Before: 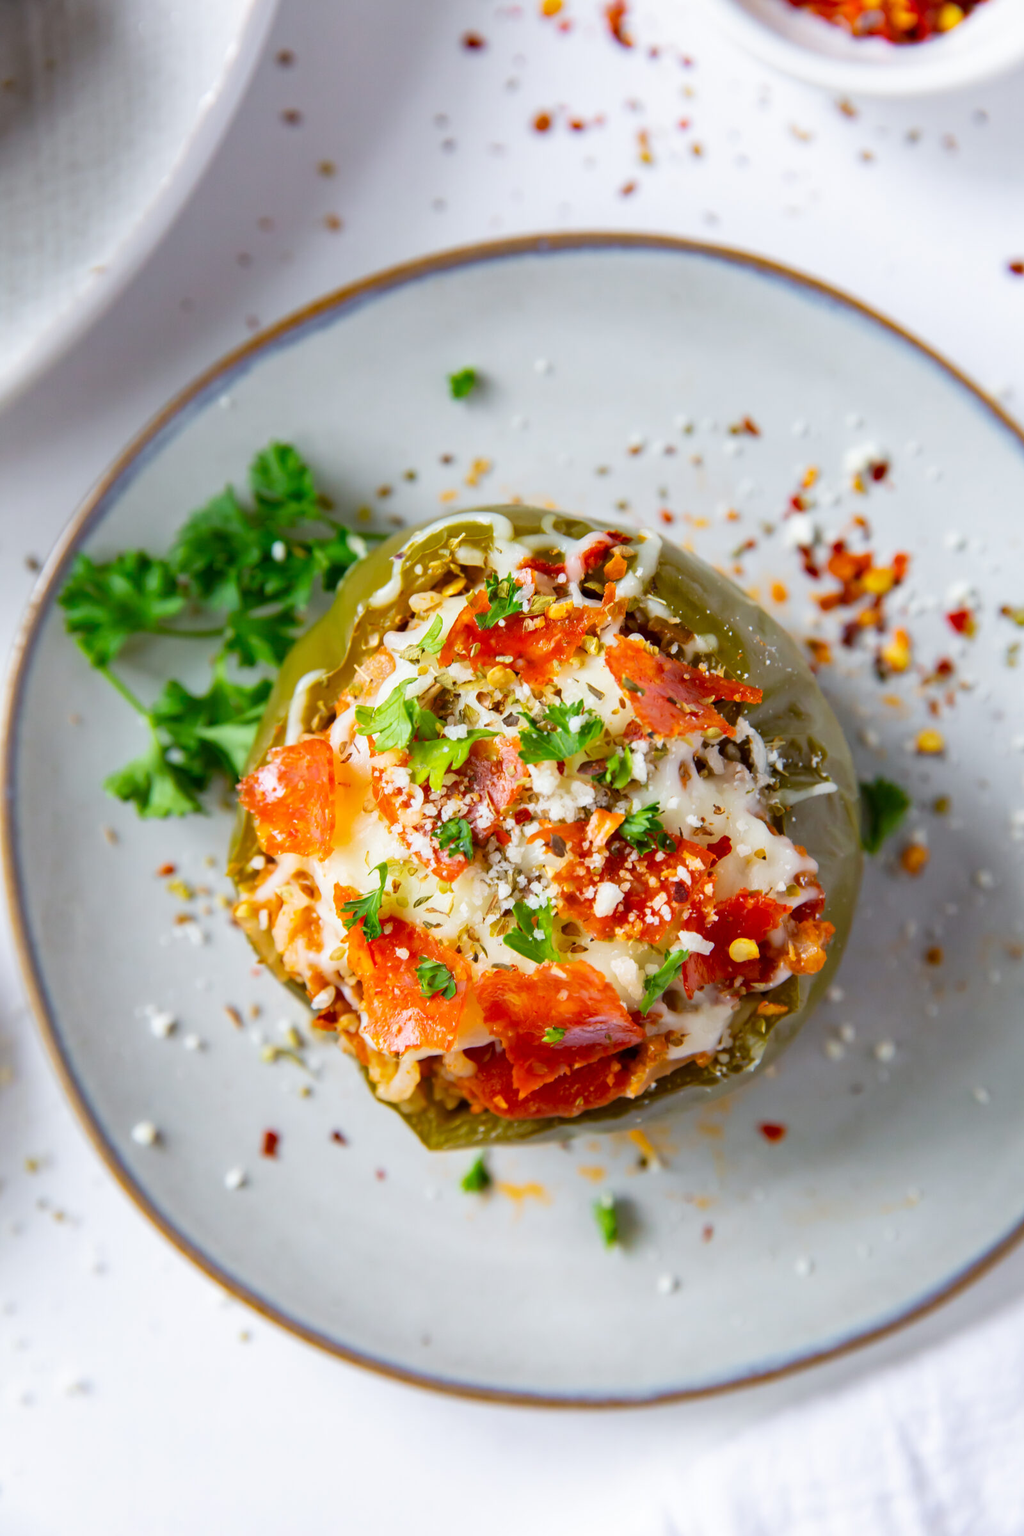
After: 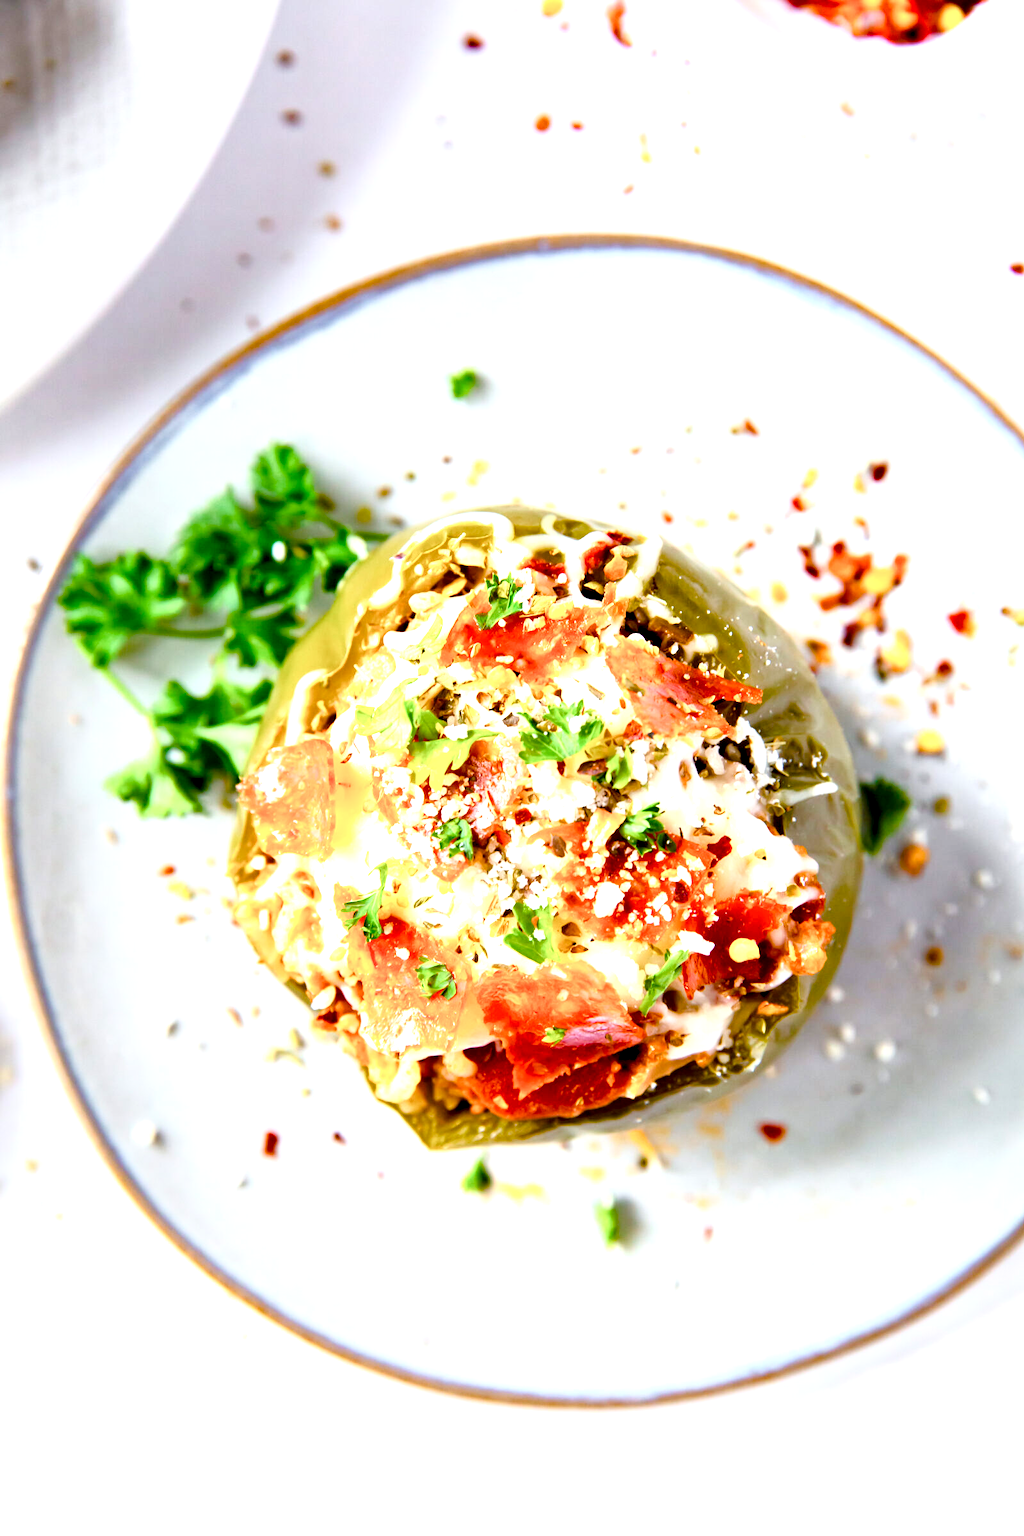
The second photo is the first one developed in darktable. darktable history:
local contrast: highlights 210%, shadows 148%, detail 138%, midtone range 0.257
exposure: black level correction 0, exposure 1.011 EV, compensate exposure bias true, compensate highlight preservation false
tone curve: curves: ch0 [(0, 0) (0.003, 0.023) (0.011, 0.025) (0.025, 0.029) (0.044, 0.047) (0.069, 0.079) (0.1, 0.113) (0.136, 0.152) (0.177, 0.199) (0.224, 0.26) (0.277, 0.333) (0.335, 0.404) (0.399, 0.48) (0.468, 0.559) (0.543, 0.635) (0.623, 0.713) (0.709, 0.797) (0.801, 0.879) (0.898, 0.953) (1, 1)], color space Lab, independent channels, preserve colors none
color balance rgb: shadows lift › chroma 1.015%, shadows lift › hue 216.78°, linear chroma grading › global chroma 14.492%, perceptual saturation grading › global saturation 0.803%, perceptual saturation grading › highlights -29.276%, perceptual saturation grading › mid-tones 30.093%, perceptual saturation grading › shadows 58.572%
